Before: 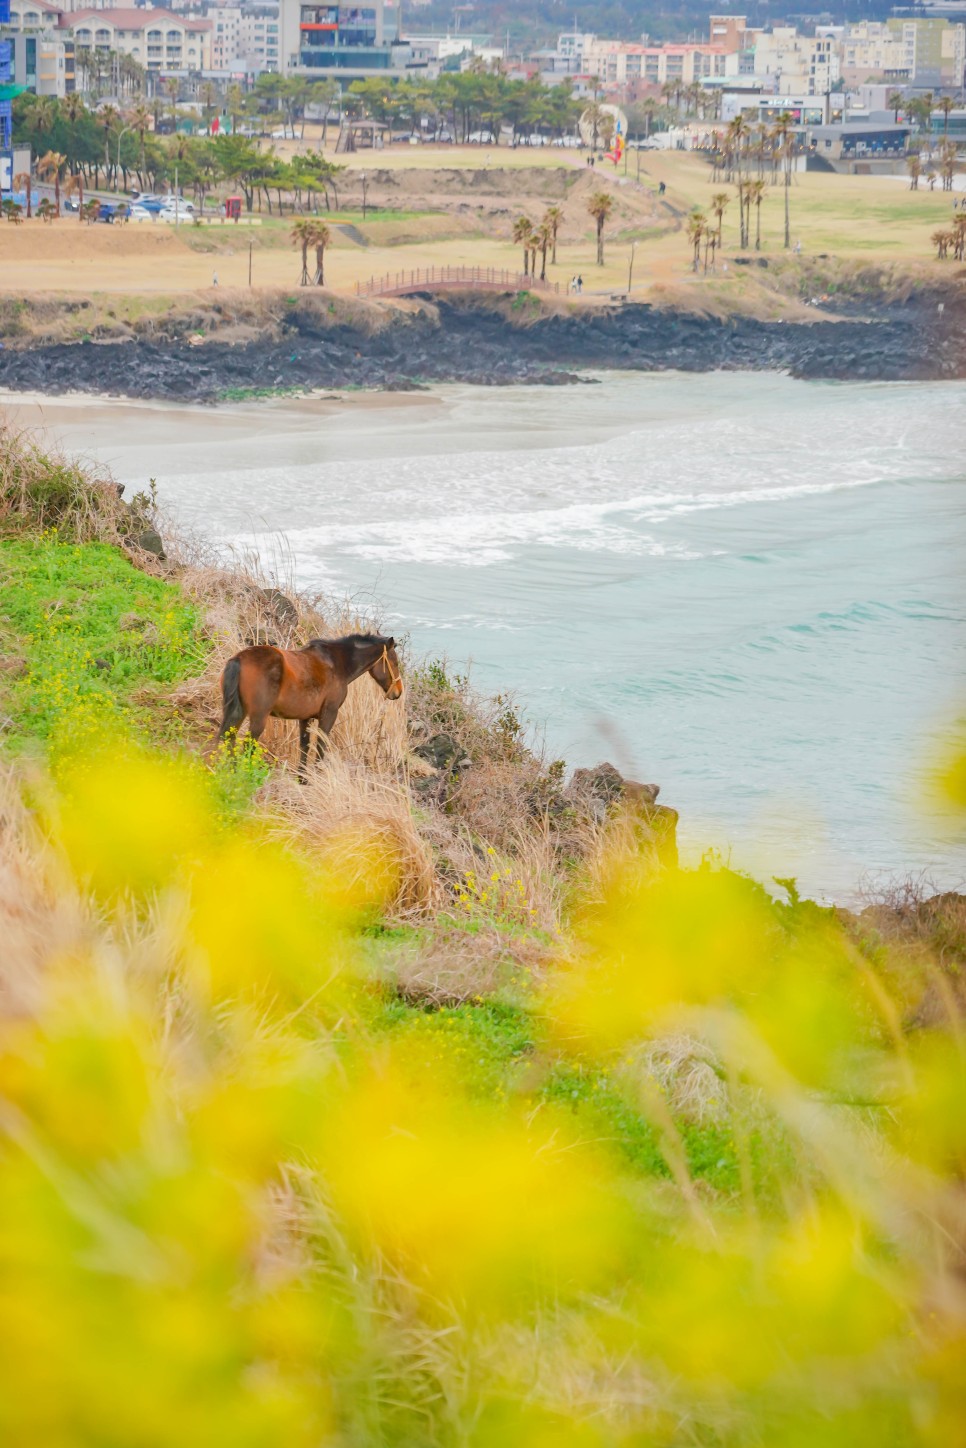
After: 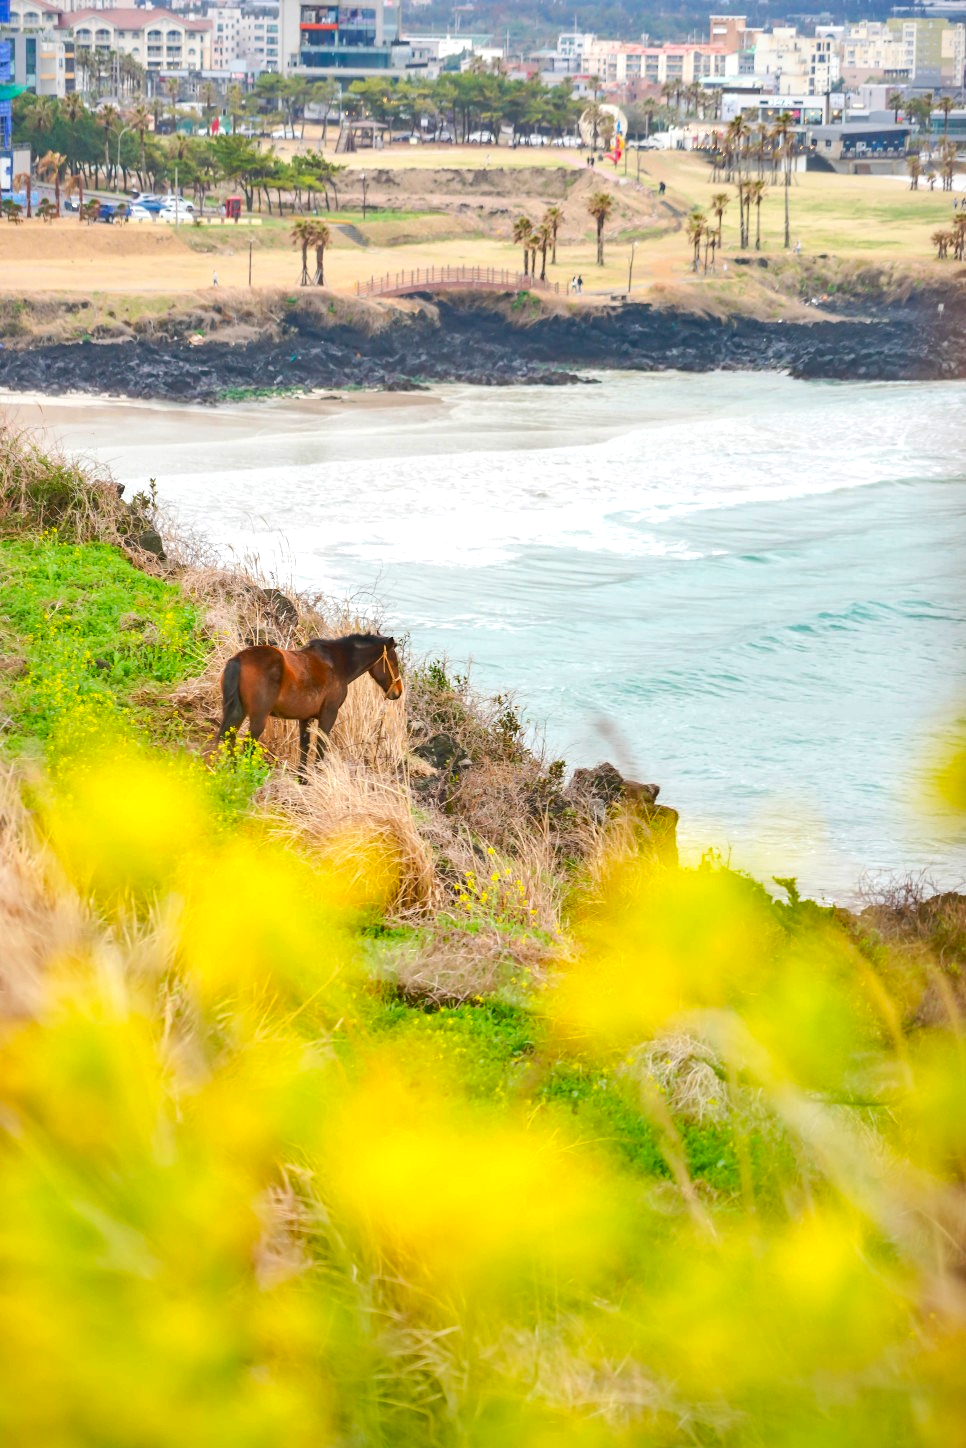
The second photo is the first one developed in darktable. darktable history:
shadows and highlights: soften with gaussian
exposure: black level correction 0, exposure 0.499 EV, compensate exposure bias true, compensate highlight preservation false
